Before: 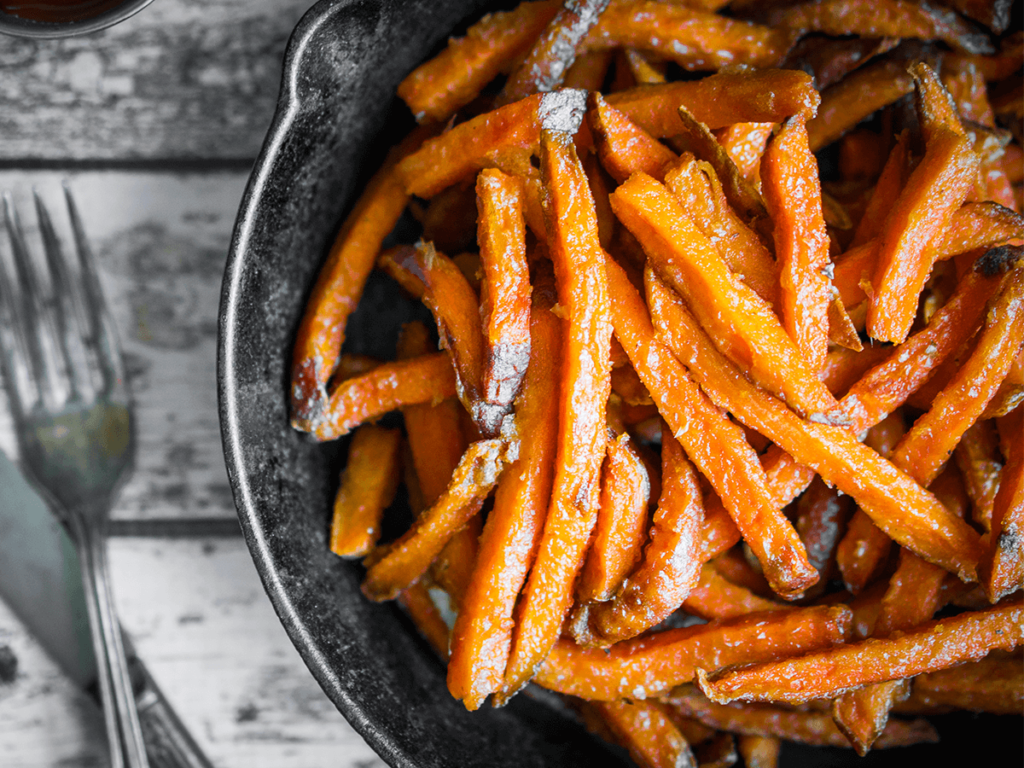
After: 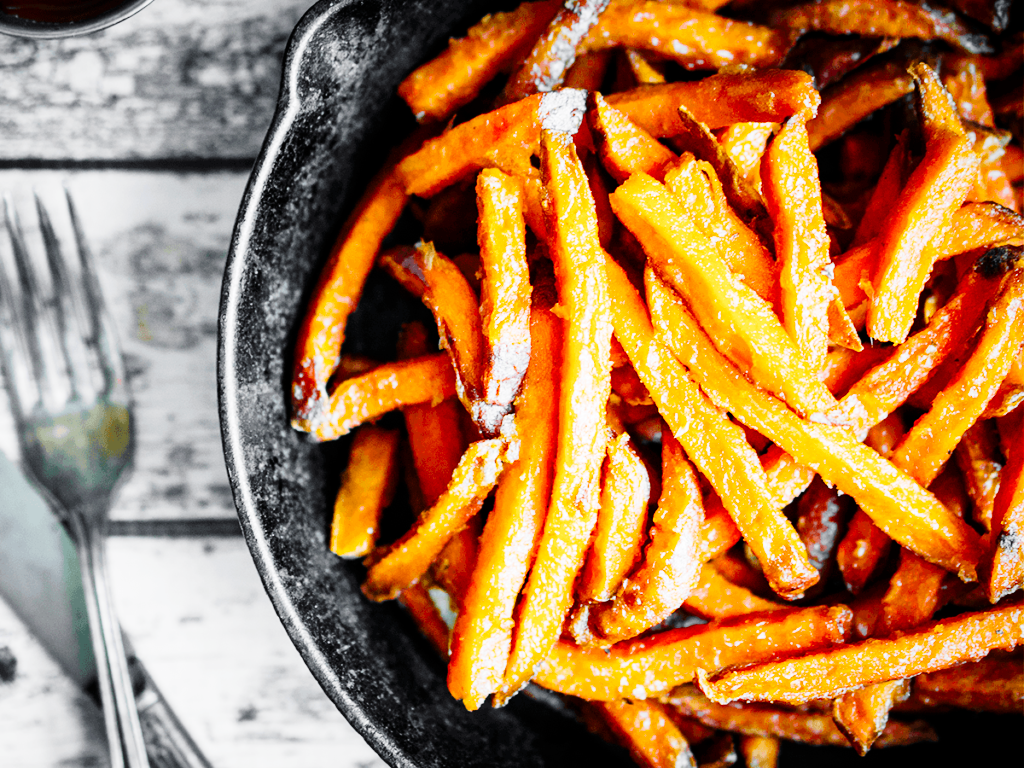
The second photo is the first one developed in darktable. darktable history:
tone curve: curves: ch0 [(0, 0) (0.004, 0) (0.133, 0.071) (0.325, 0.456) (0.832, 0.957) (1, 1)], preserve colors none
